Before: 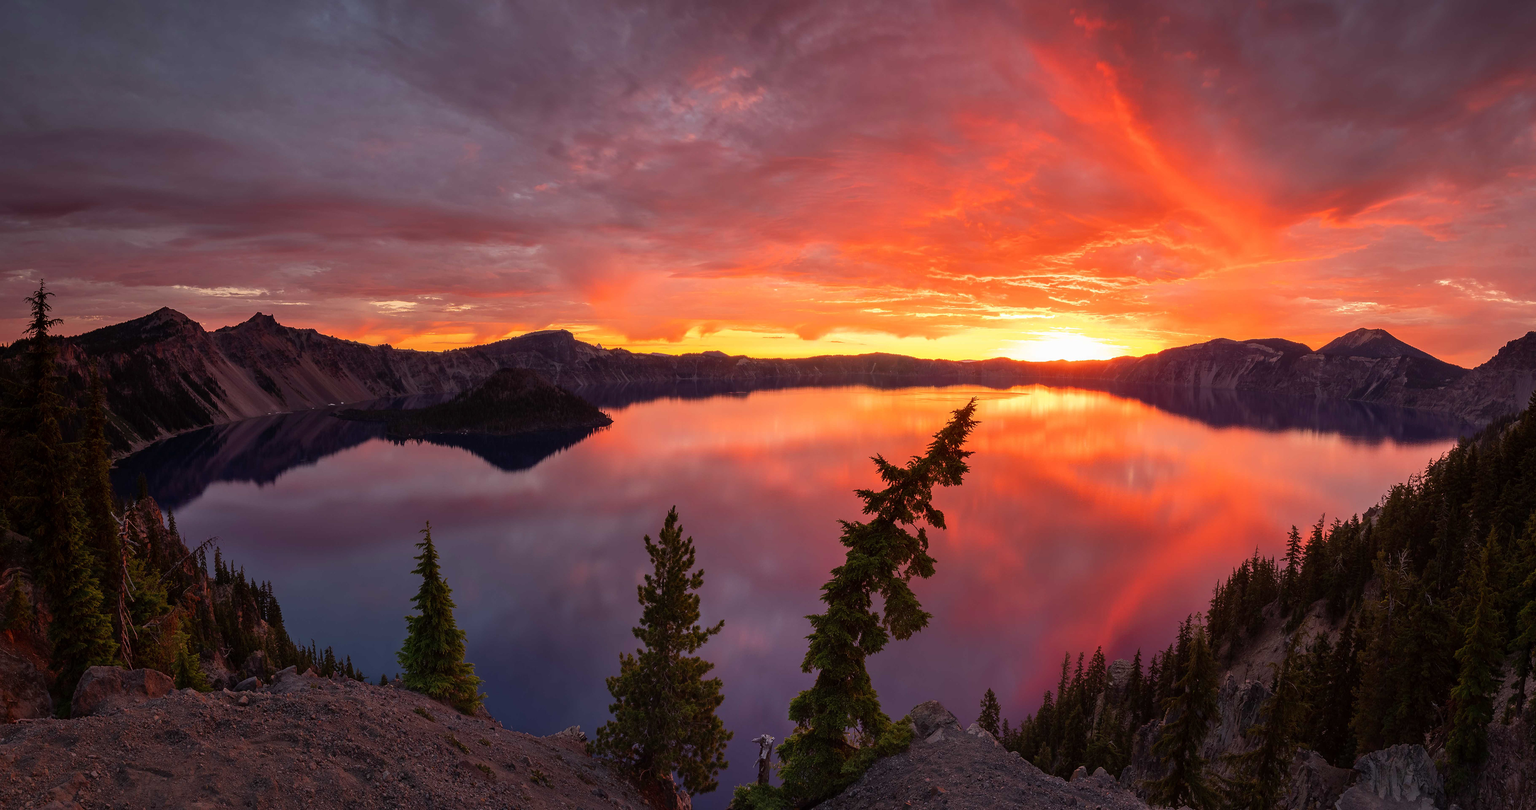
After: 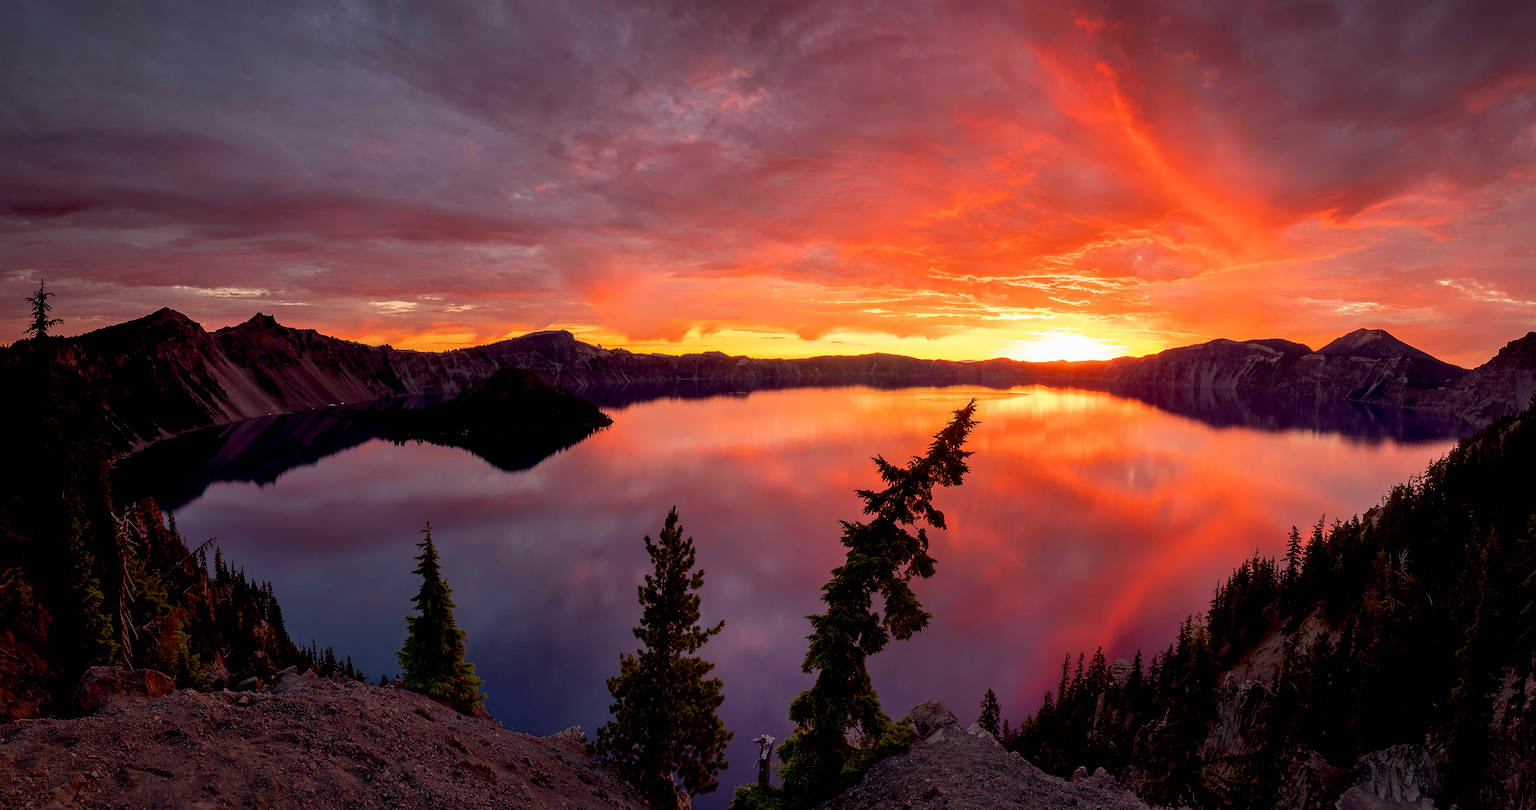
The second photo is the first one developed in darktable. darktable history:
exposure: black level correction 0.011, compensate highlight preservation false
white balance: emerald 1
